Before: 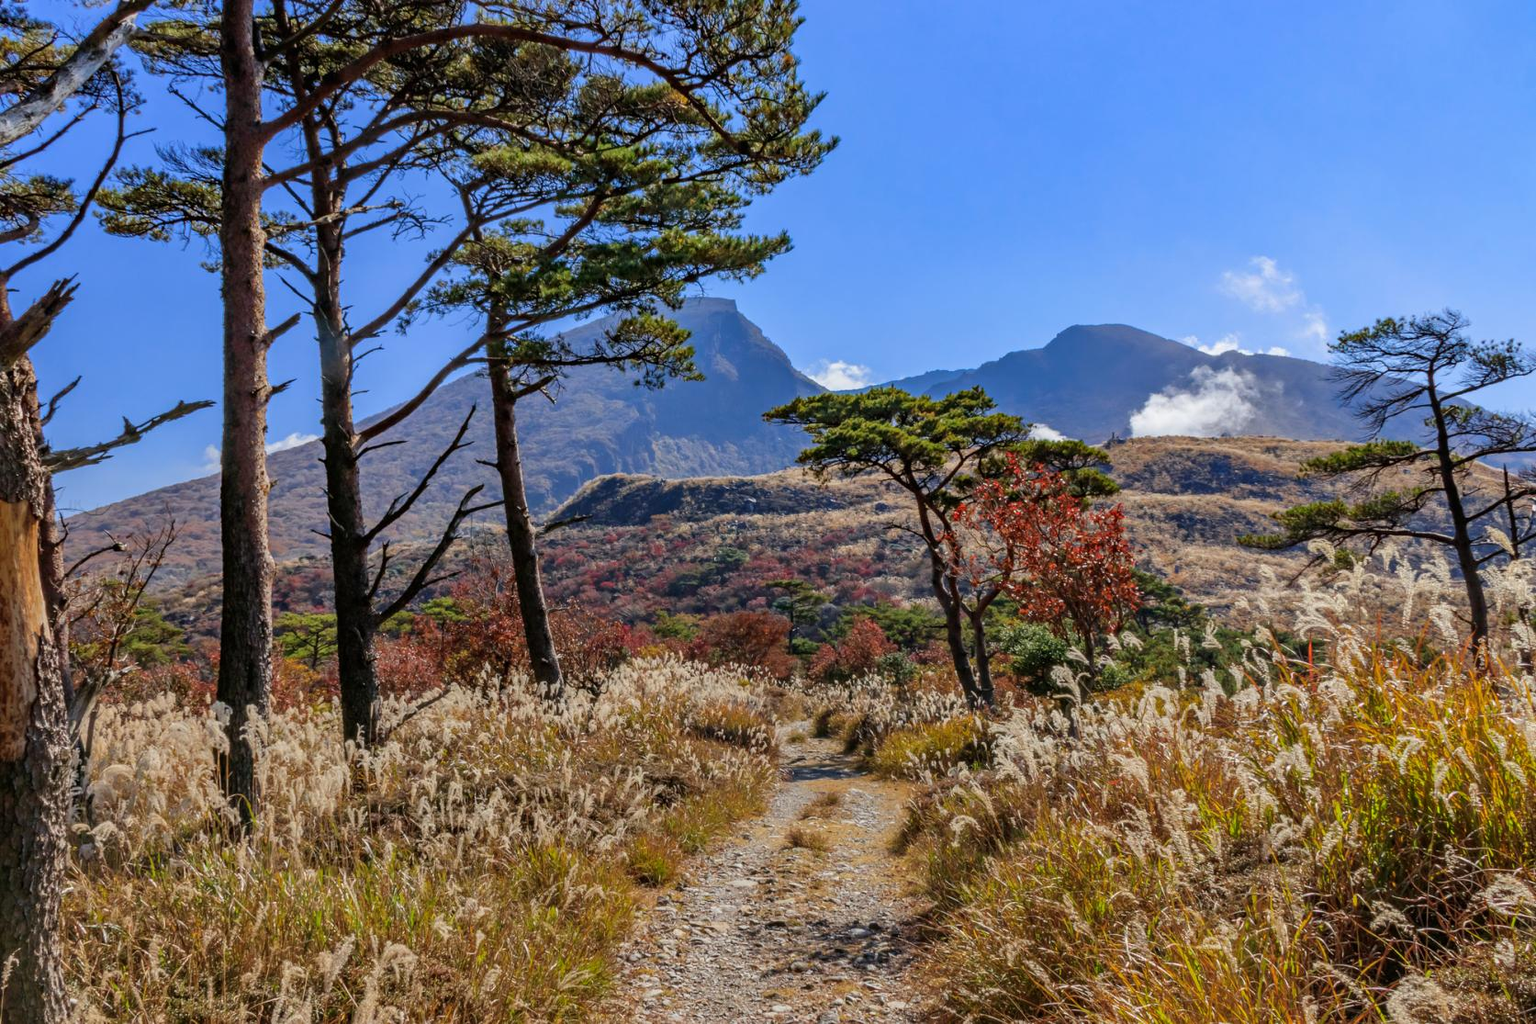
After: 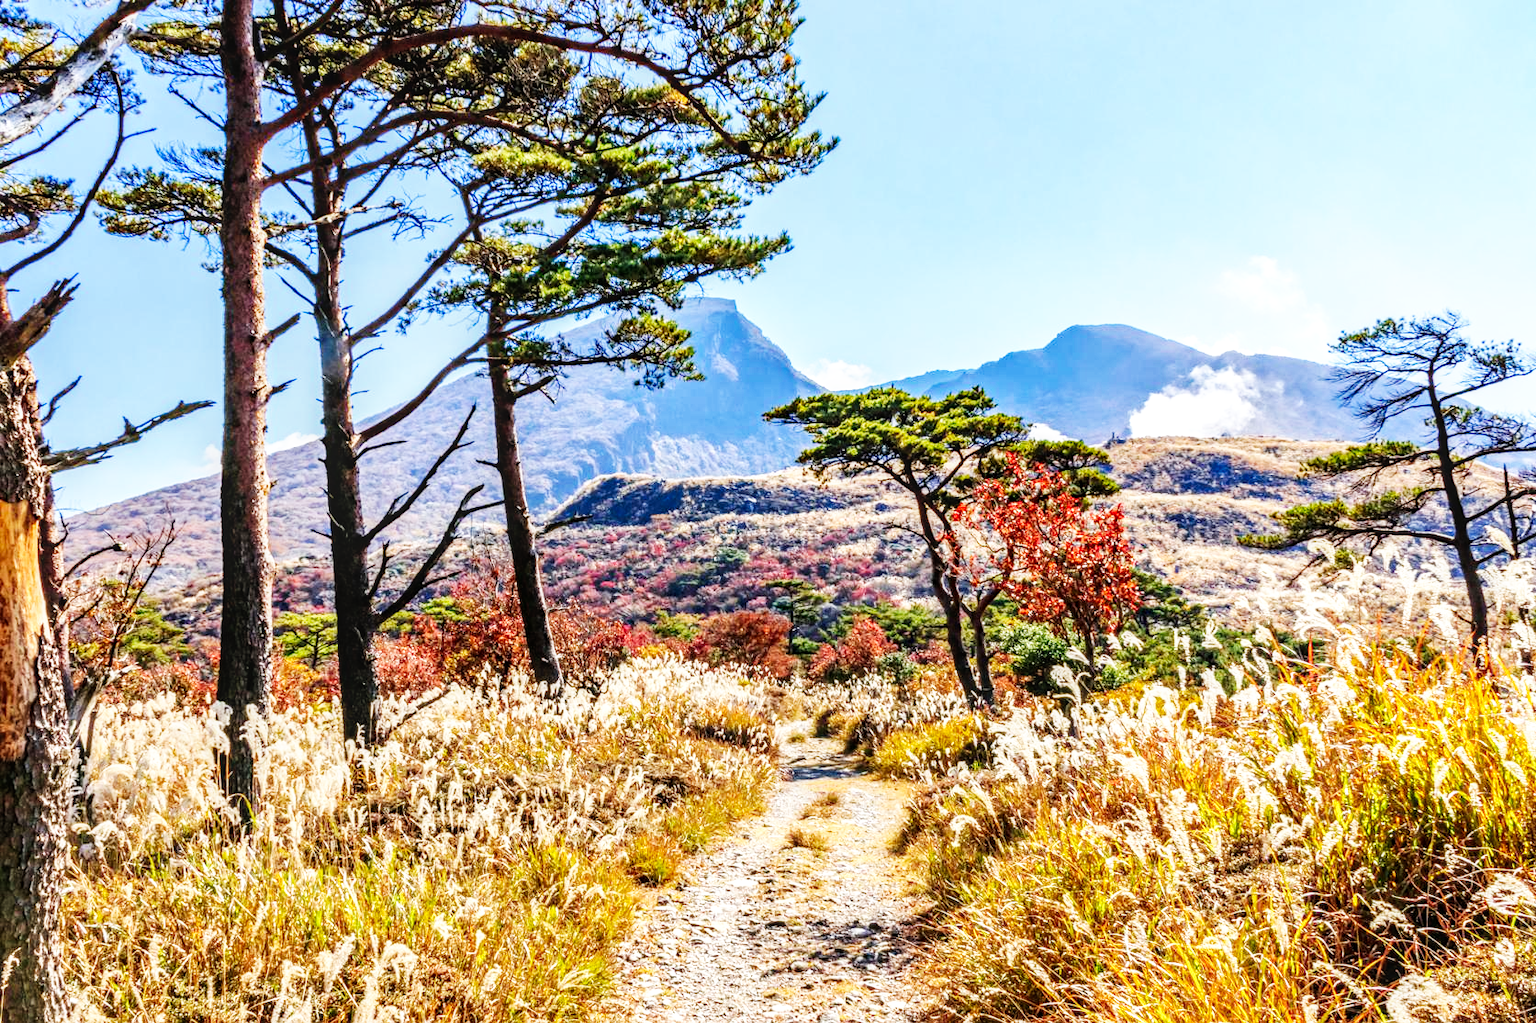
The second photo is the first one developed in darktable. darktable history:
local contrast: on, module defaults
base curve: curves: ch0 [(0, 0) (0.007, 0.004) (0.027, 0.03) (0.046, 0.07) (0.207, 0.54) (0.442, 0.872) (0.673, 0.972) (1, 1)], preserve colors none
exposure: black level correction 0, exposure 0.5 EV, compensate highlight preservation false
